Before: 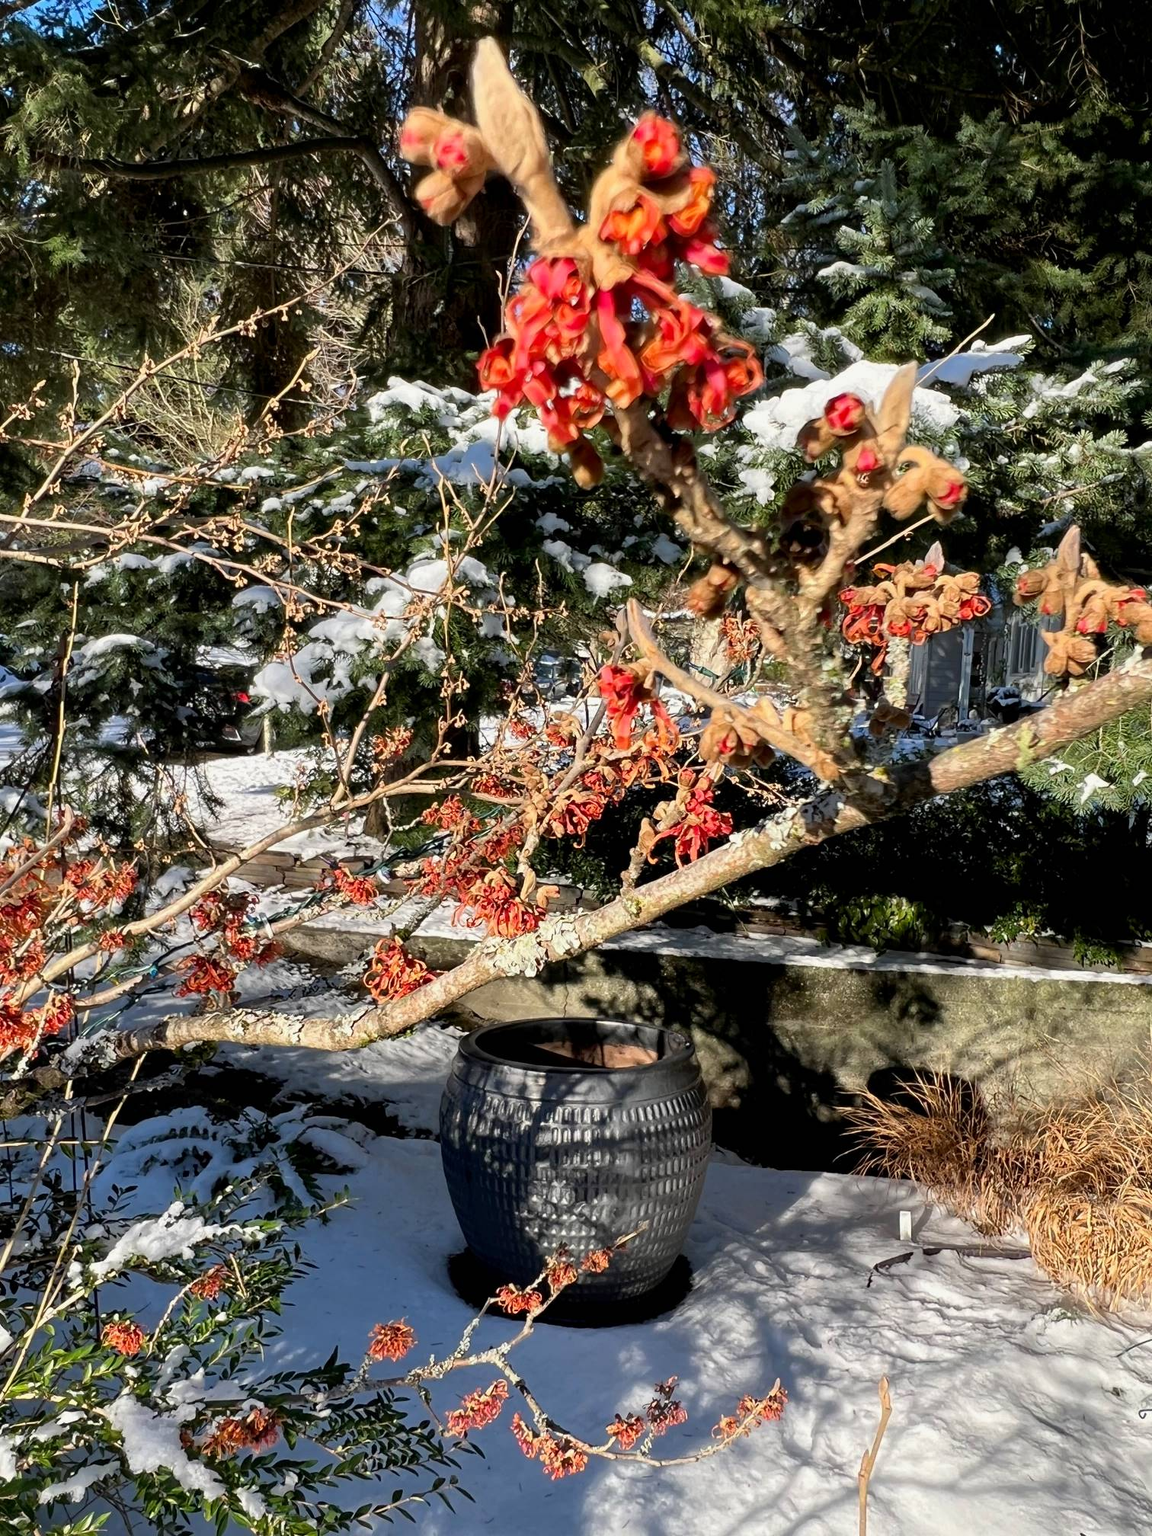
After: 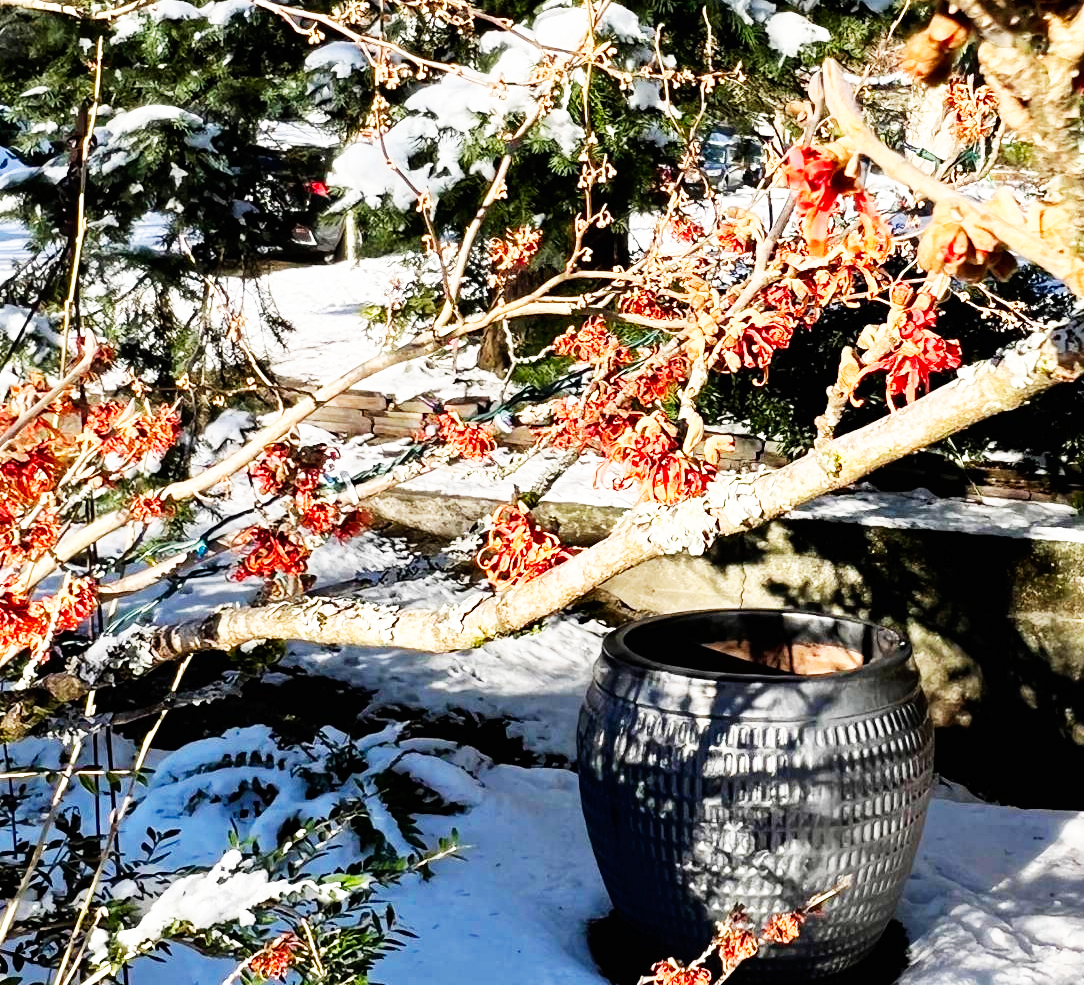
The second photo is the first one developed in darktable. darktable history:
crop: top 36.098%, right 28.273%, bottom 15.017%
base curve: curves: ch0 [(0, 0) (0.007, 0.004) (0.027, 0.03) (0.046, 0.07) (0.207, 0.54) (0.442, 0.872) (0.673, 0.972) (1, 1)], preserve colors none
